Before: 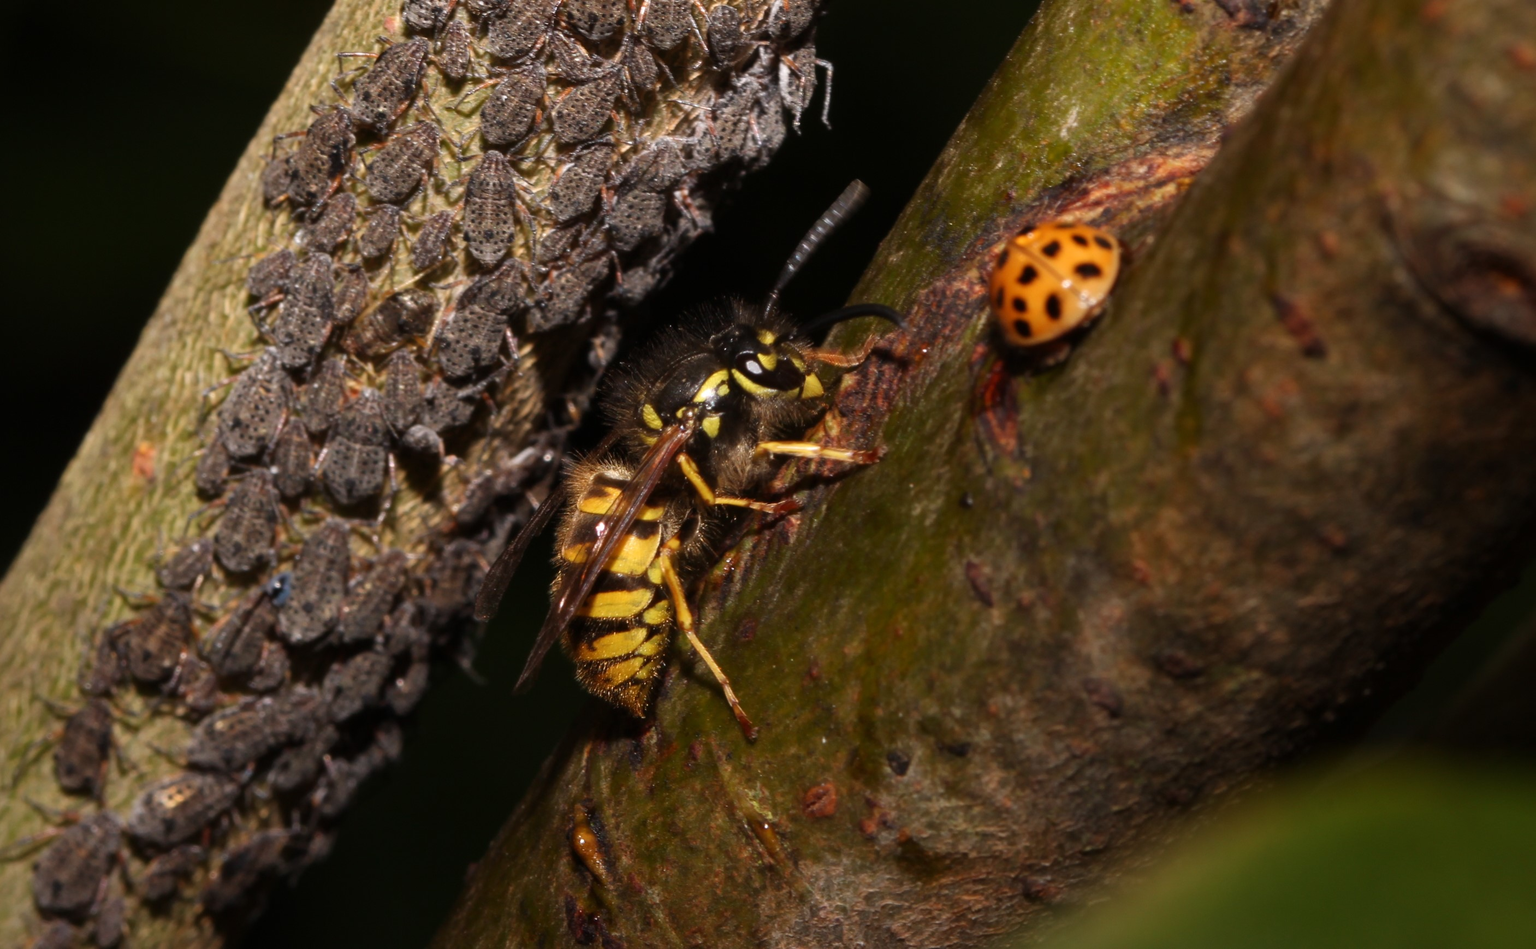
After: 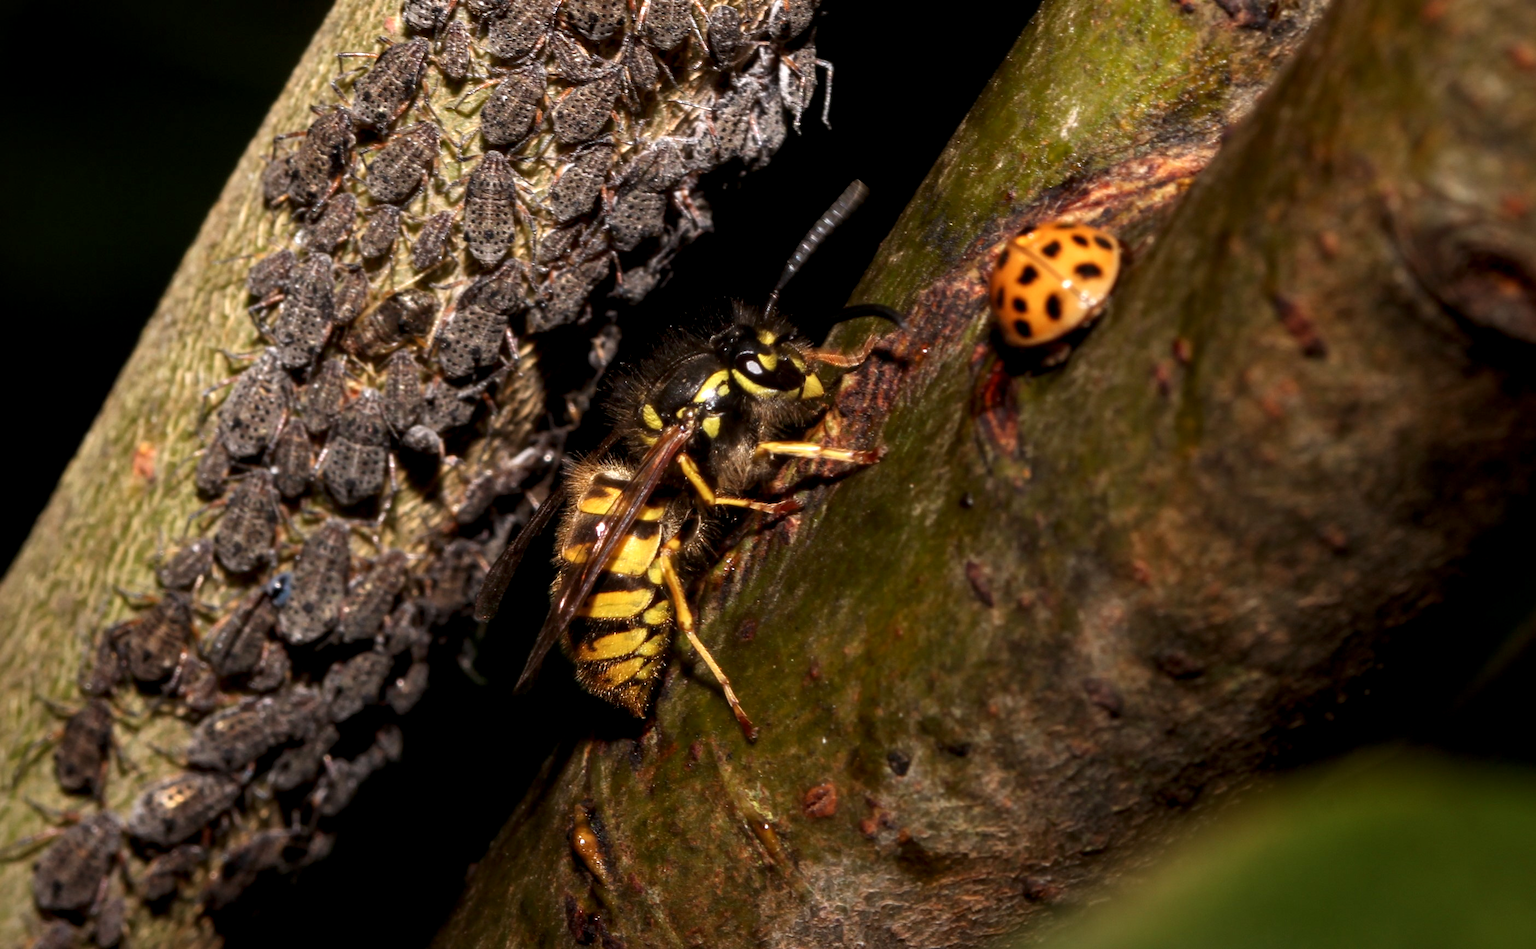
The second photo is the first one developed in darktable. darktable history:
contrast brightness saturation: contrast 0.04, saturation 0.07
local contrast: detail 135%, midtone range 0.75
